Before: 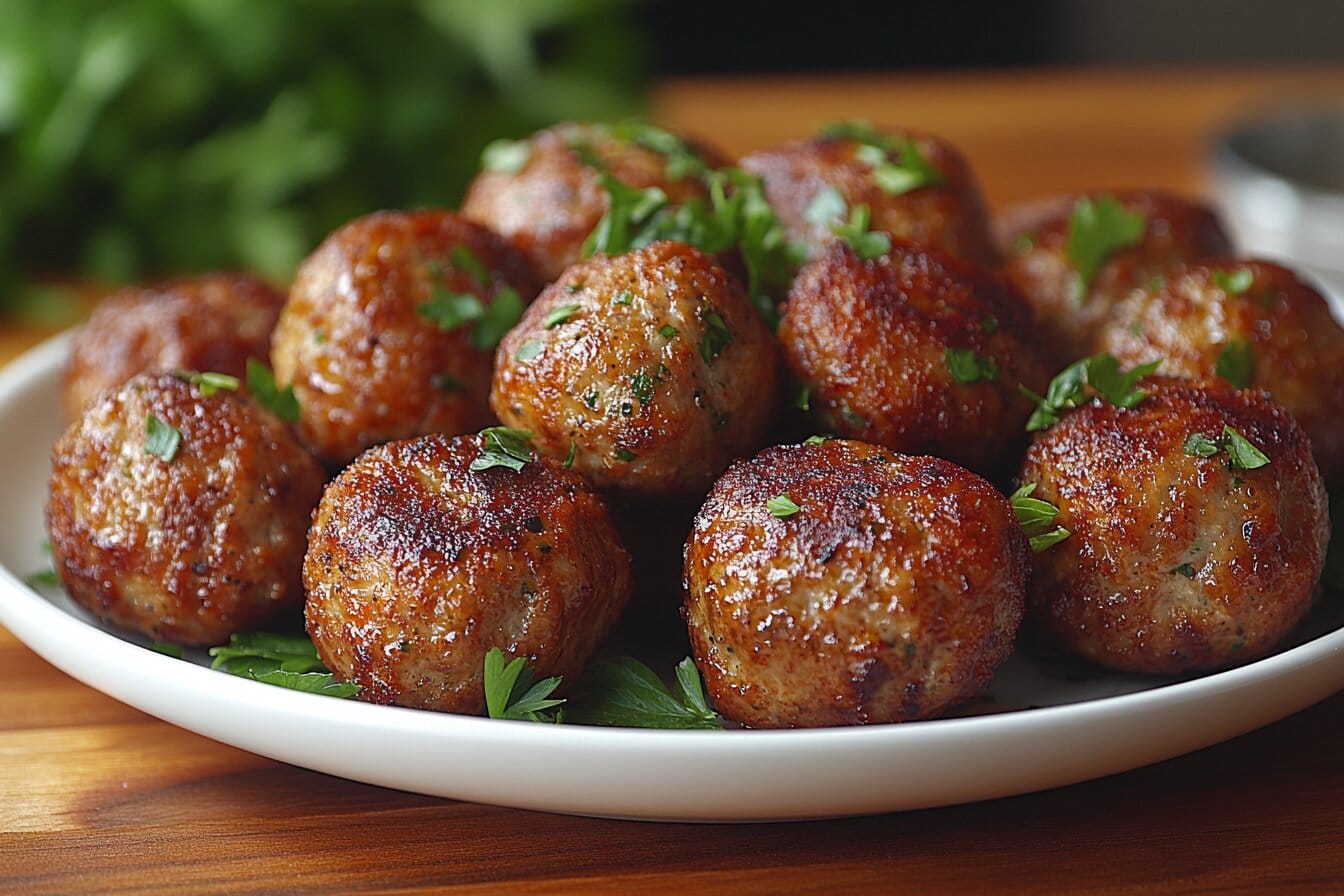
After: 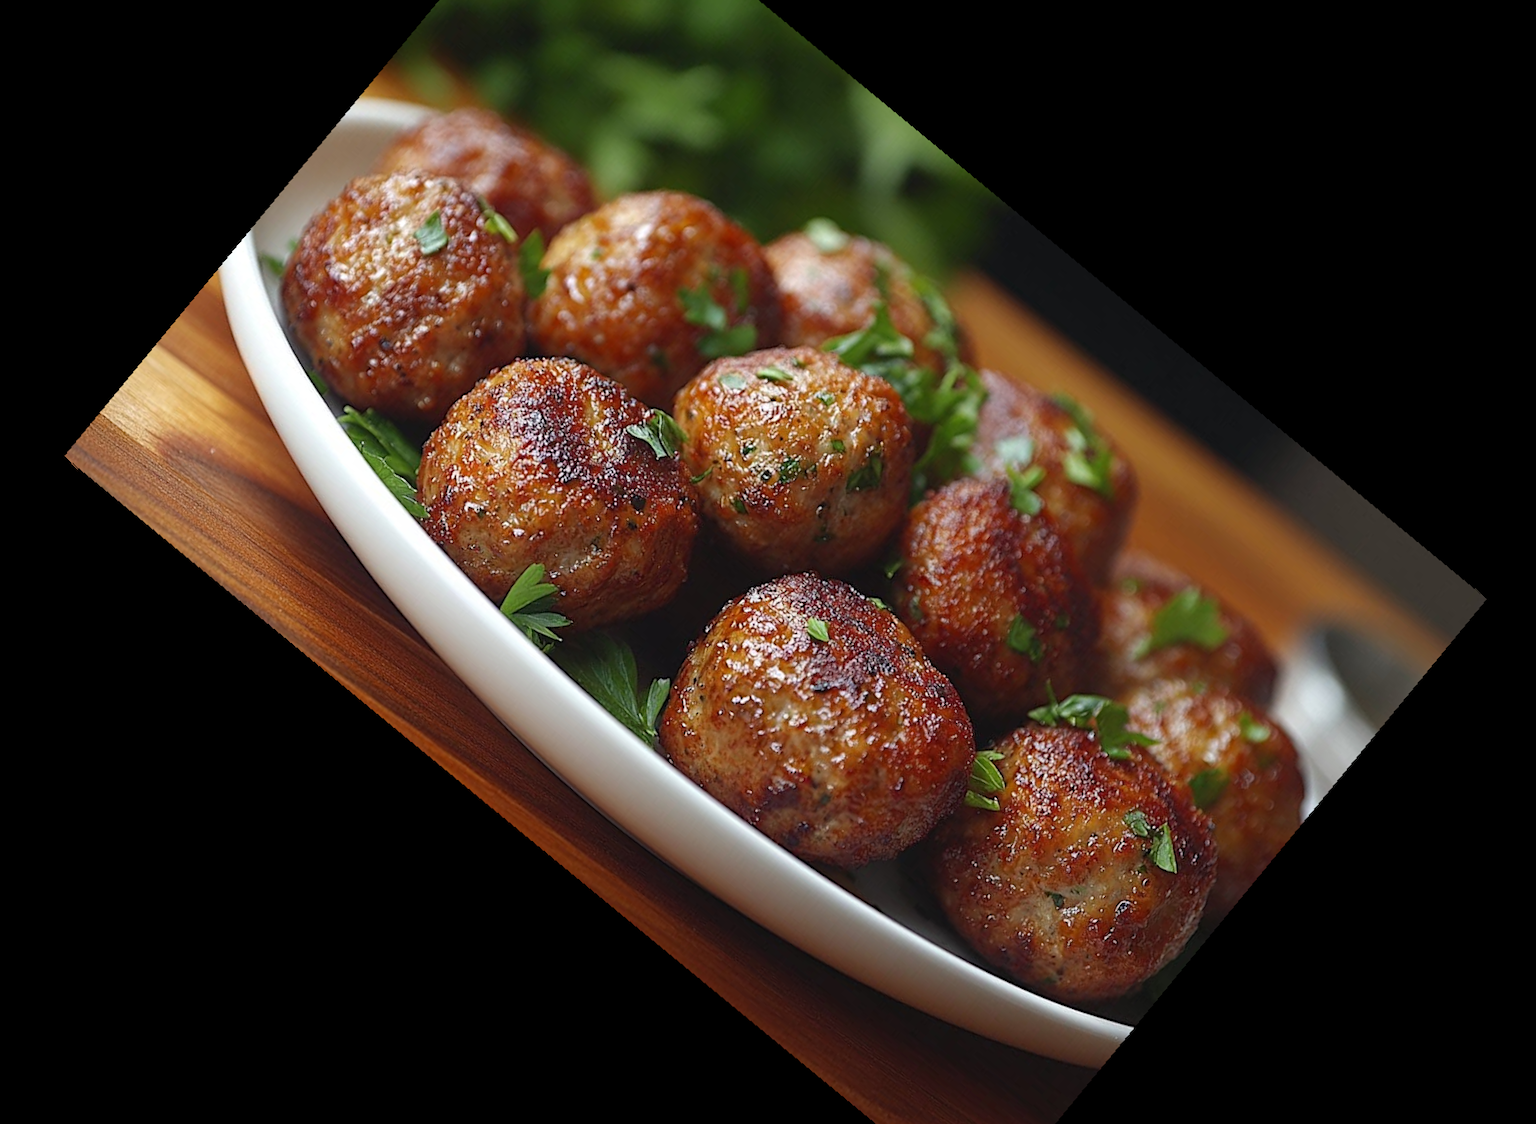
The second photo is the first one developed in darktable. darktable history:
tone equalizer: on, module defaults
rotate and perspective: rotation -6.83°, automatic cropping off
crop and rotate: angle -46.26°, top 16.234%, right 0.912%, bottom 11.704%
